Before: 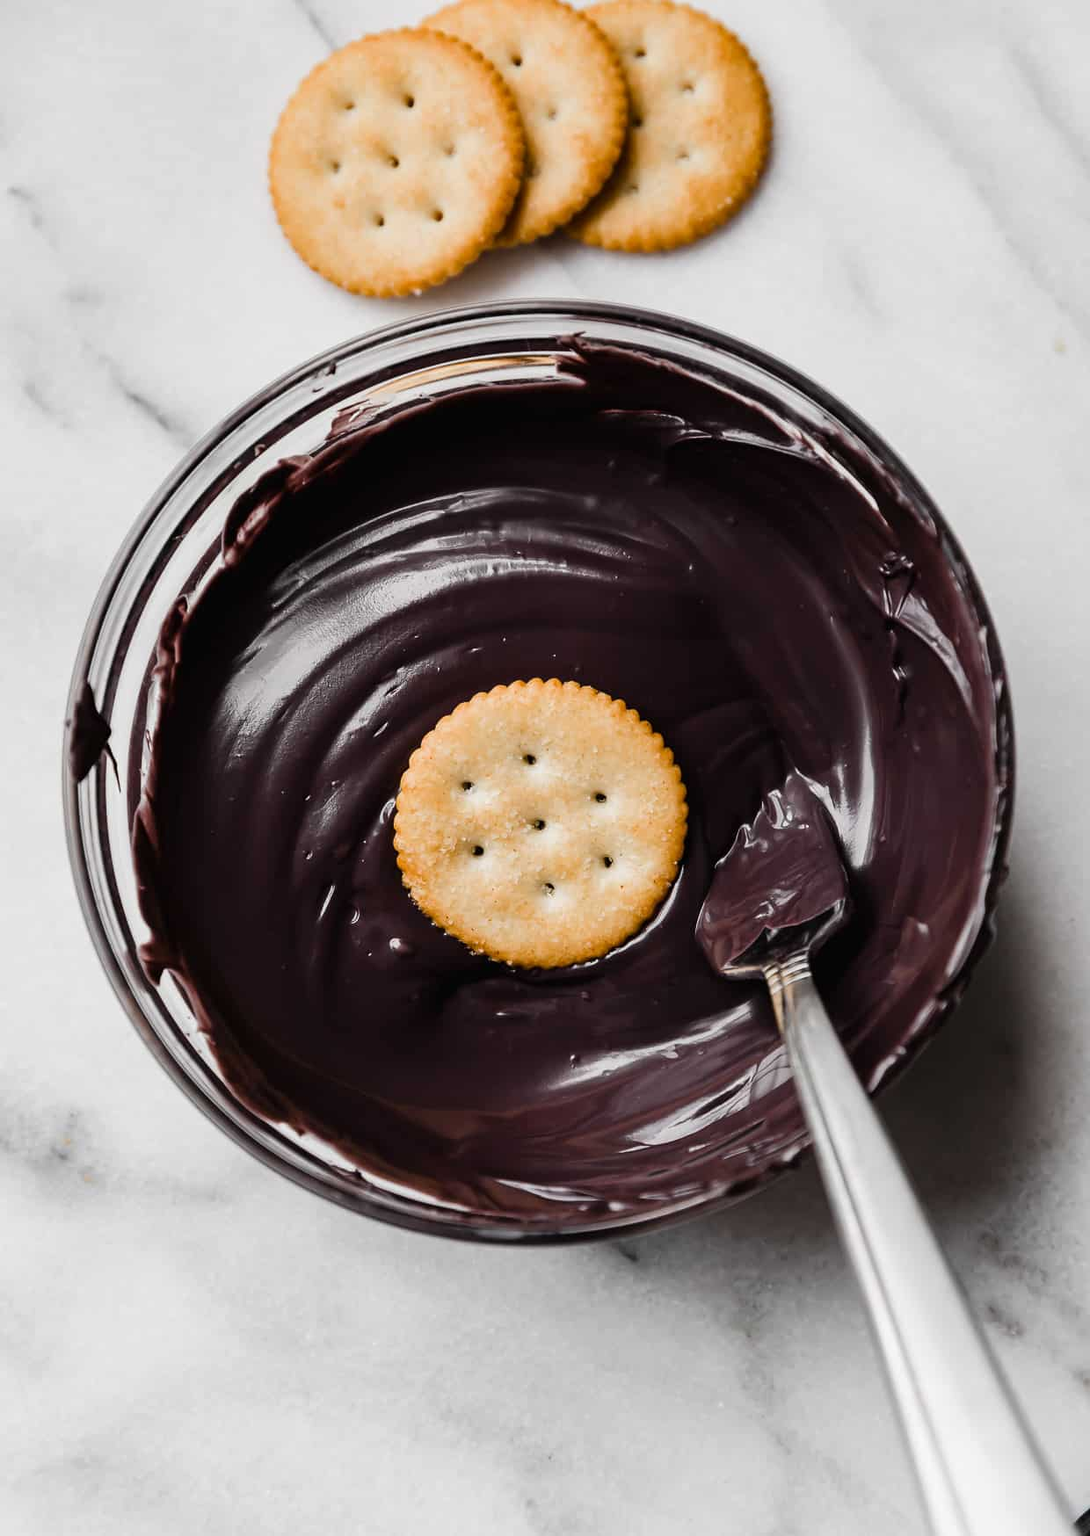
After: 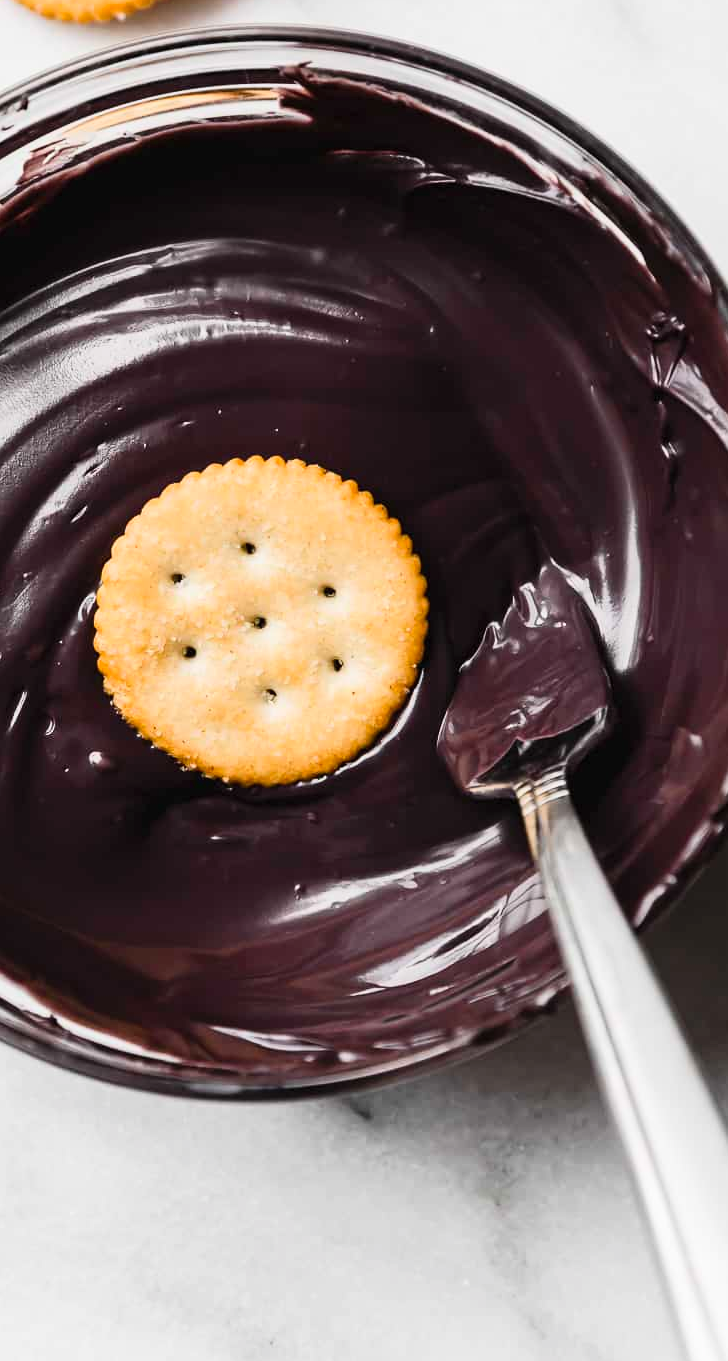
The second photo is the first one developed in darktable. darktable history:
contrast brightness saturation: contrast 0.2, brightness 0.157, saturation 0.217
crop and rotate: left 28.592%, top 18.117%, right 12.692%, bottom 4.006%
